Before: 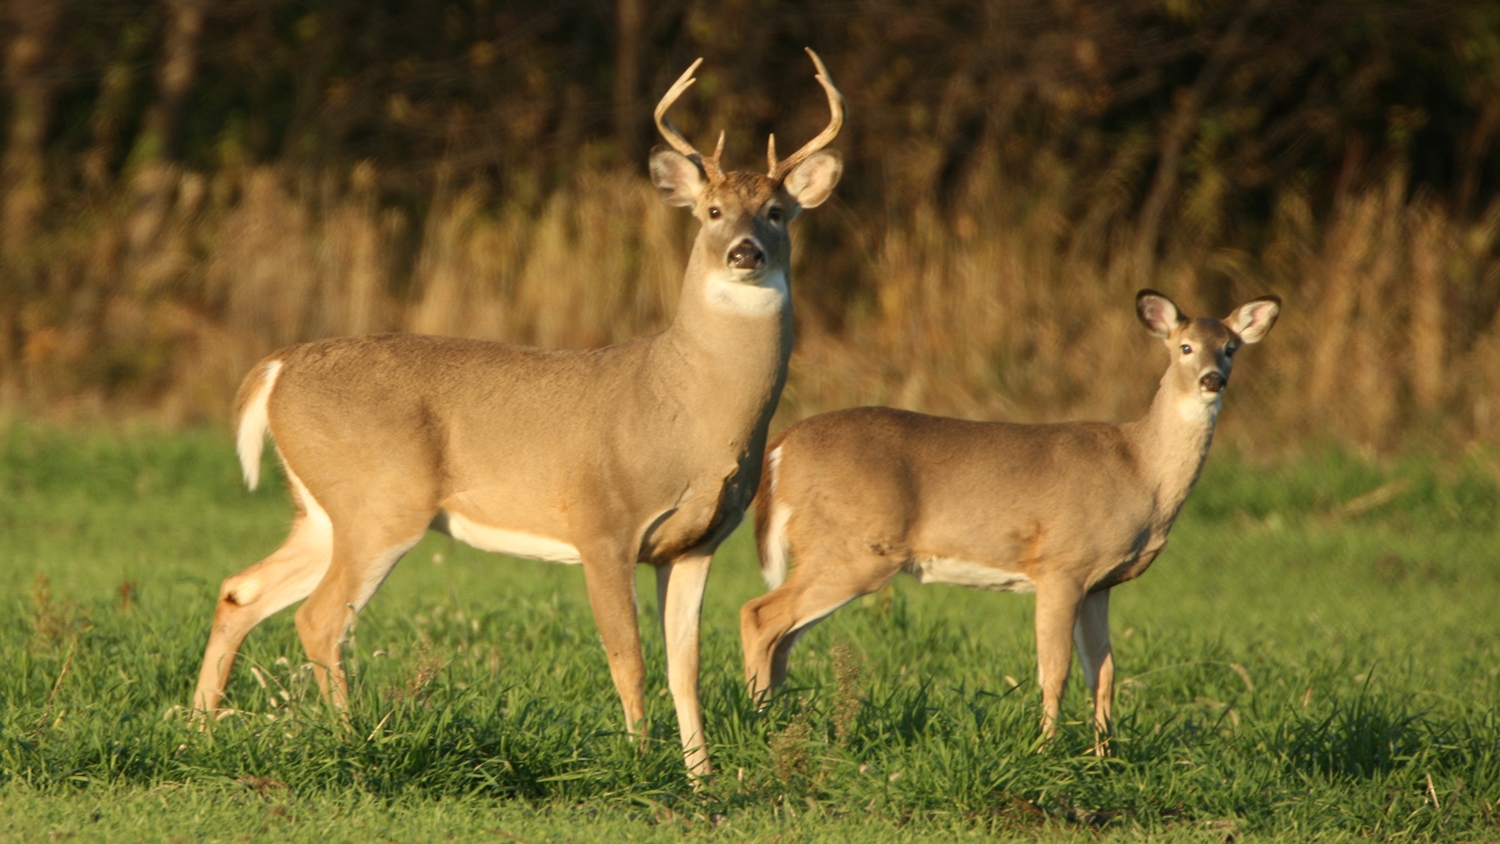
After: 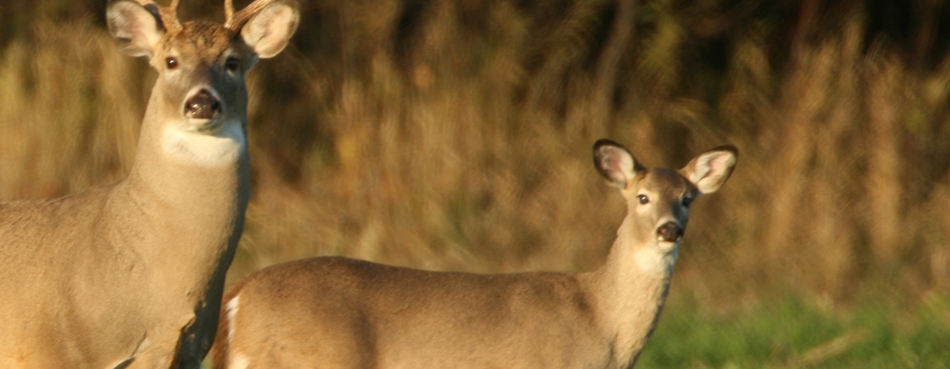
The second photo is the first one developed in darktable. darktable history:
crop: left 36.213%, top 17.792%, right 0.441%, bottom 38.433%
